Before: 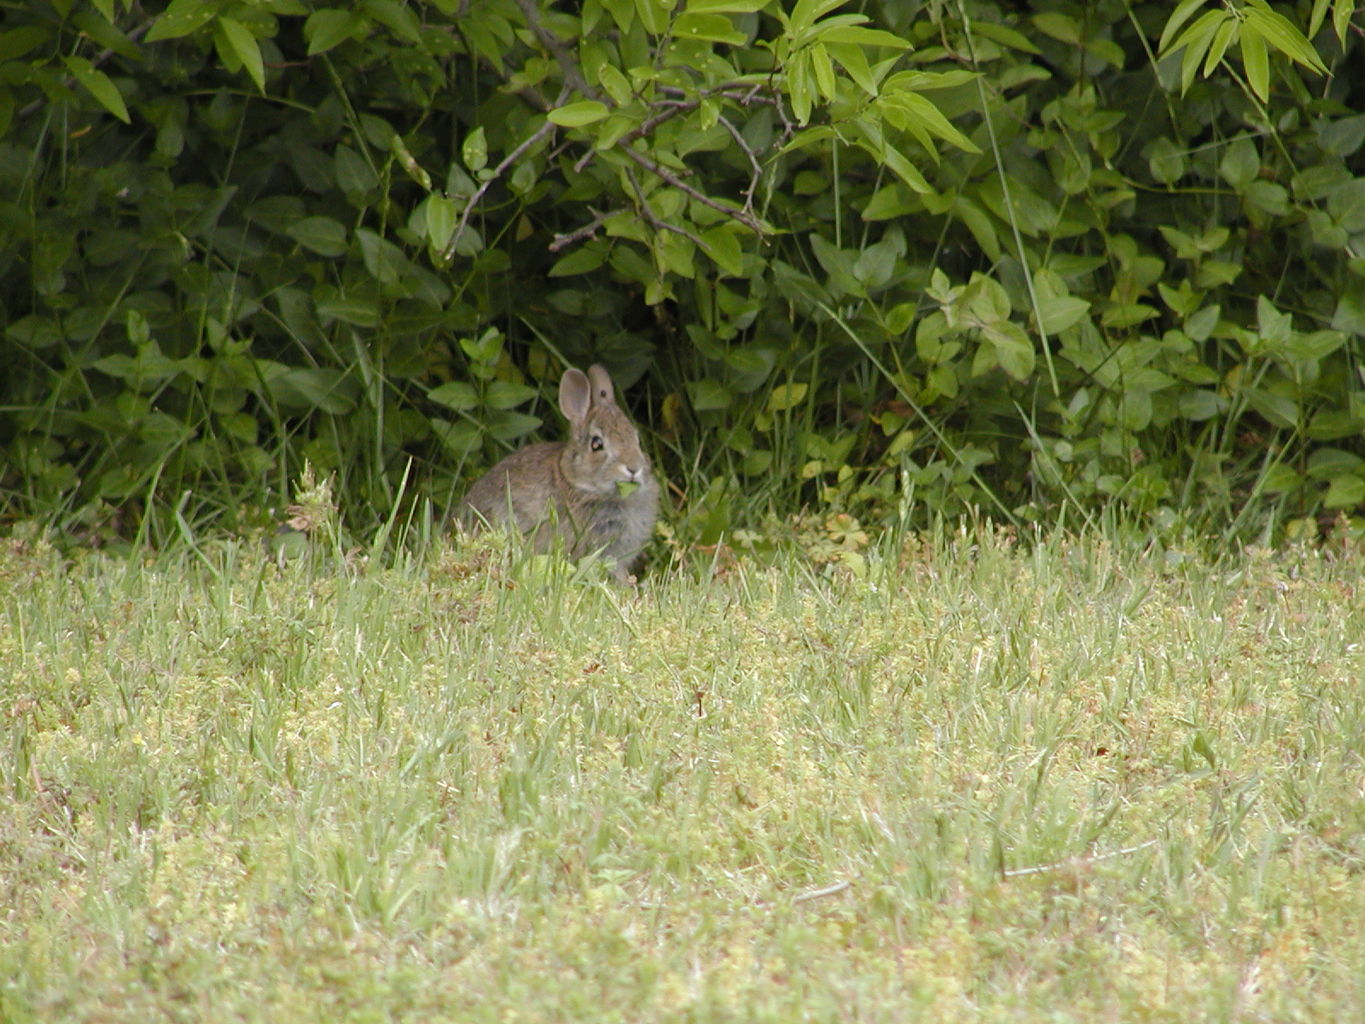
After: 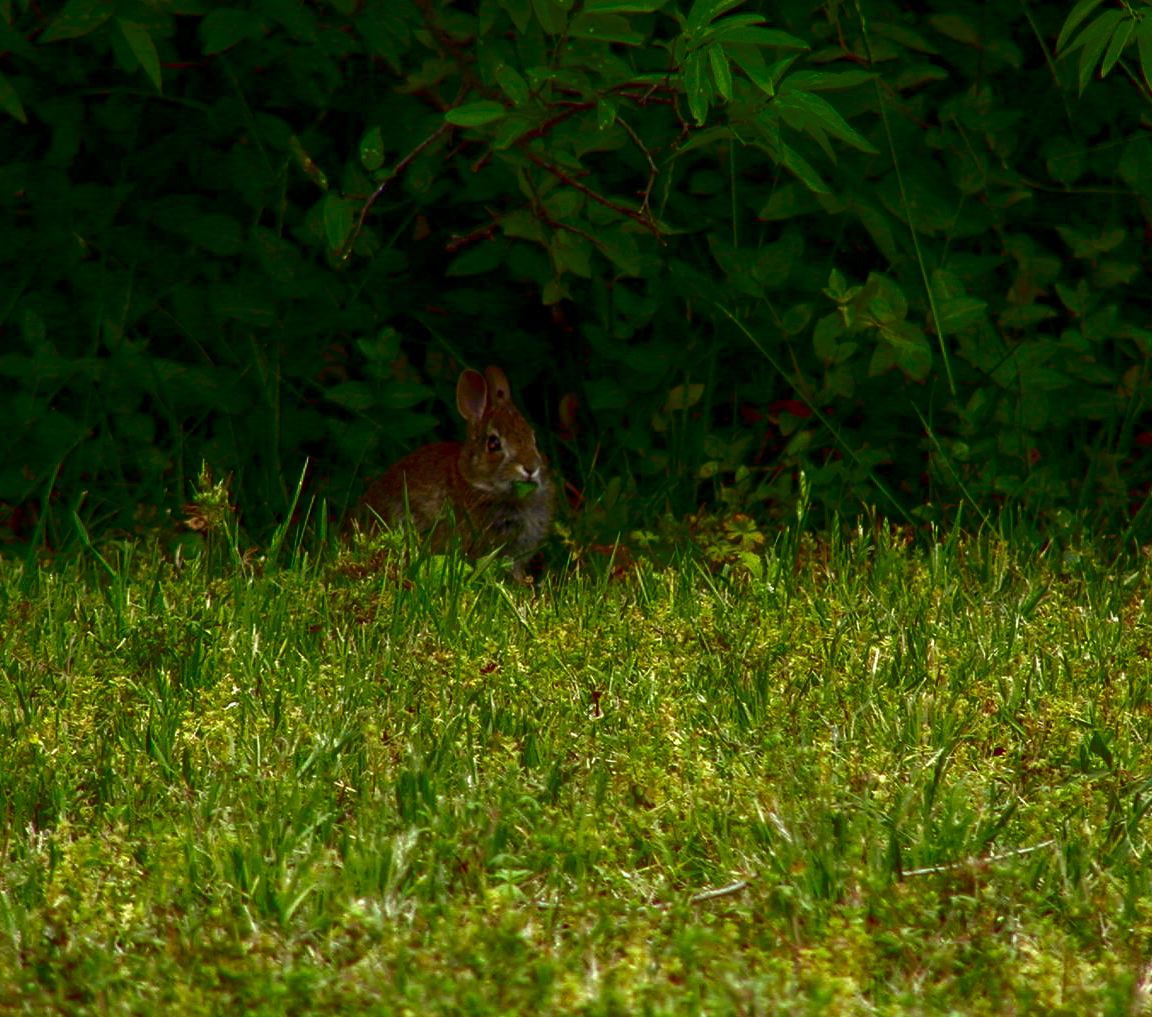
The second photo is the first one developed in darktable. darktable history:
contrast brightness saturation: brightness -1, saturation 1
velvia: on, module defaults
color correction: highlights a* -4.28, highlights b* 6.53
crop: left 7.598%, right 7.873%
local contrast: on, module defaults
